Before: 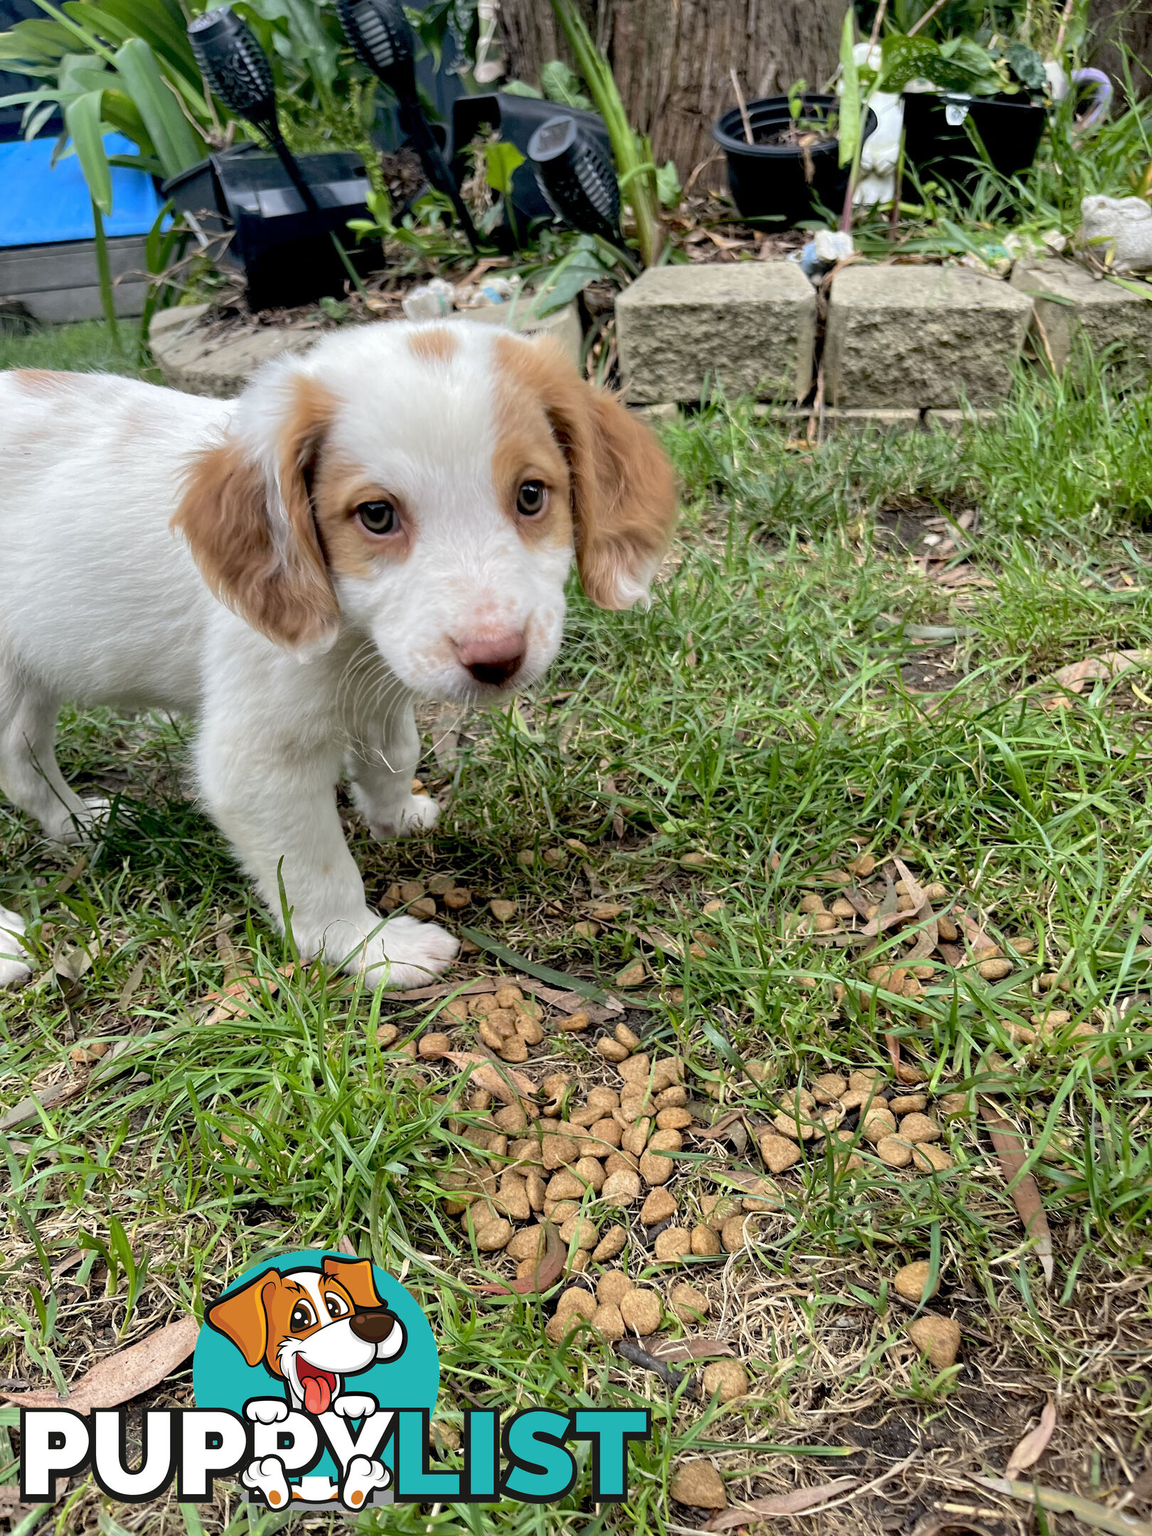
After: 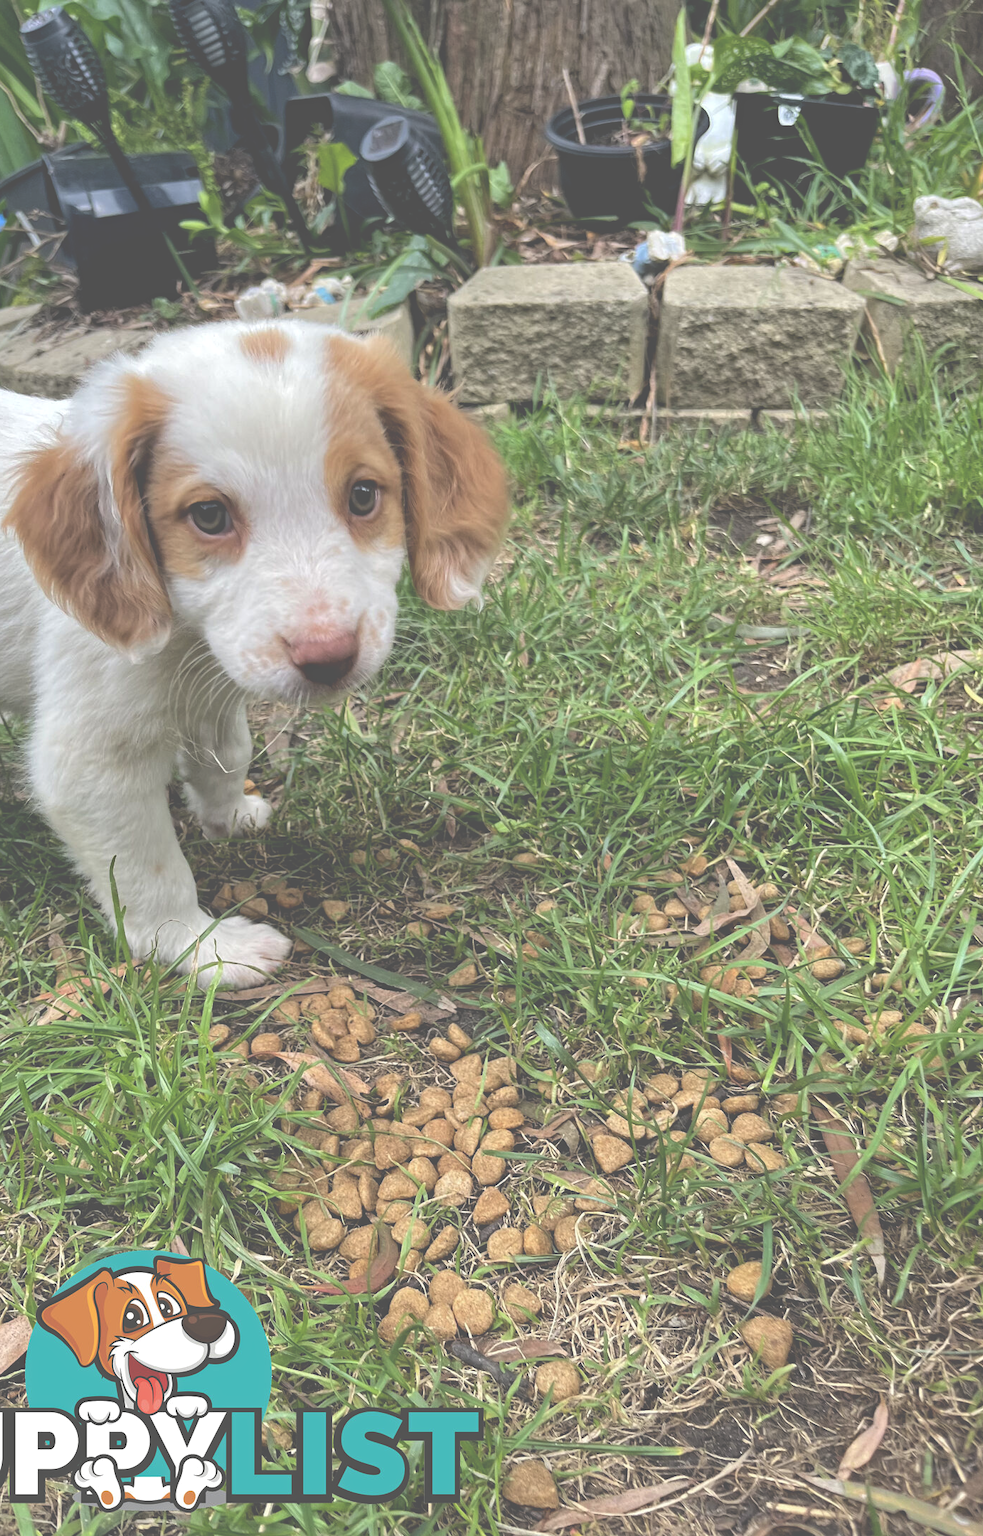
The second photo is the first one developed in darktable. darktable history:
haze removal: compatibility mode true, adaptive false
crop and rotate: left 14.584%
exposure: black level correction -0.087, compensate highlight preservation false
